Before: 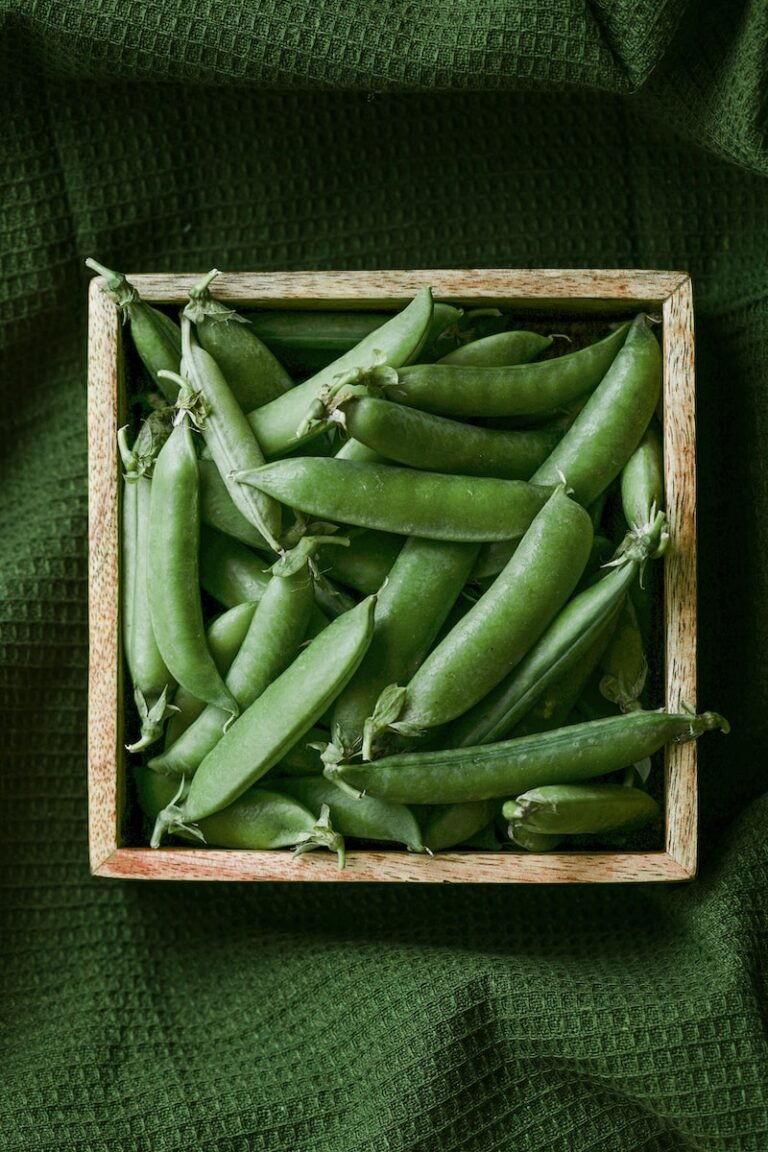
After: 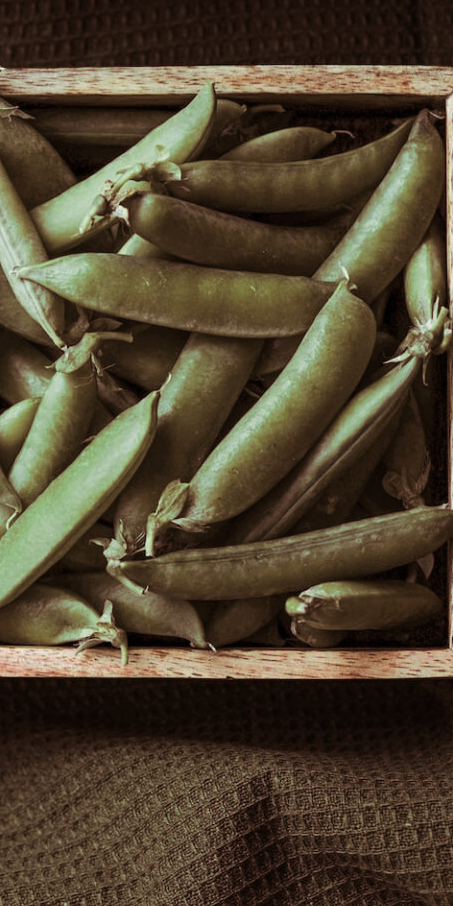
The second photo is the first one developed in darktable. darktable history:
crop and rotate: left 28.256%, top 17.734%, right 12.656%, bottom 3.573%
split-toning: on, module defaults
